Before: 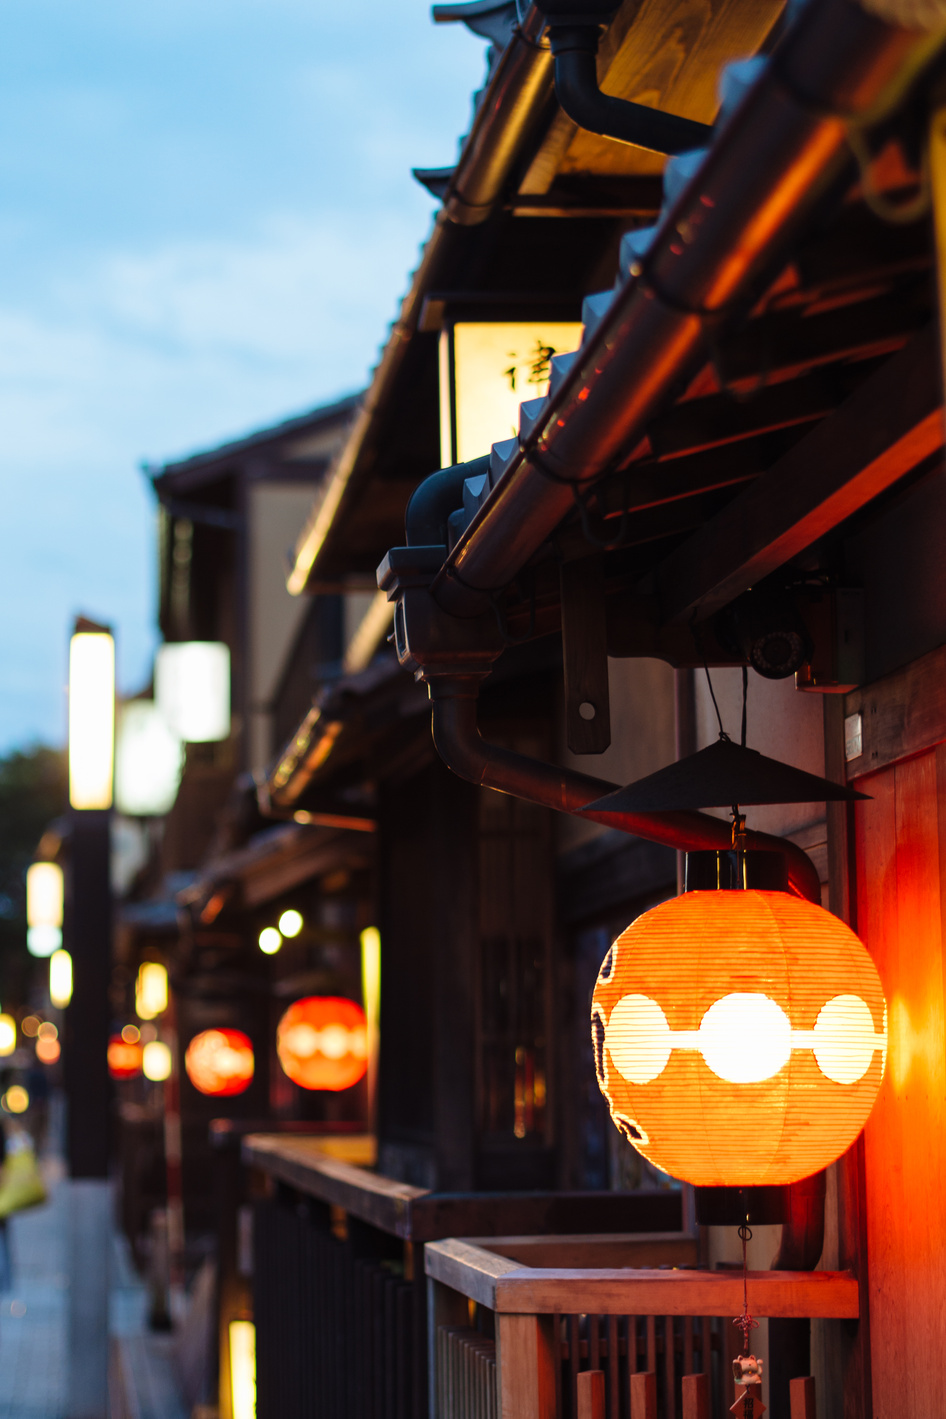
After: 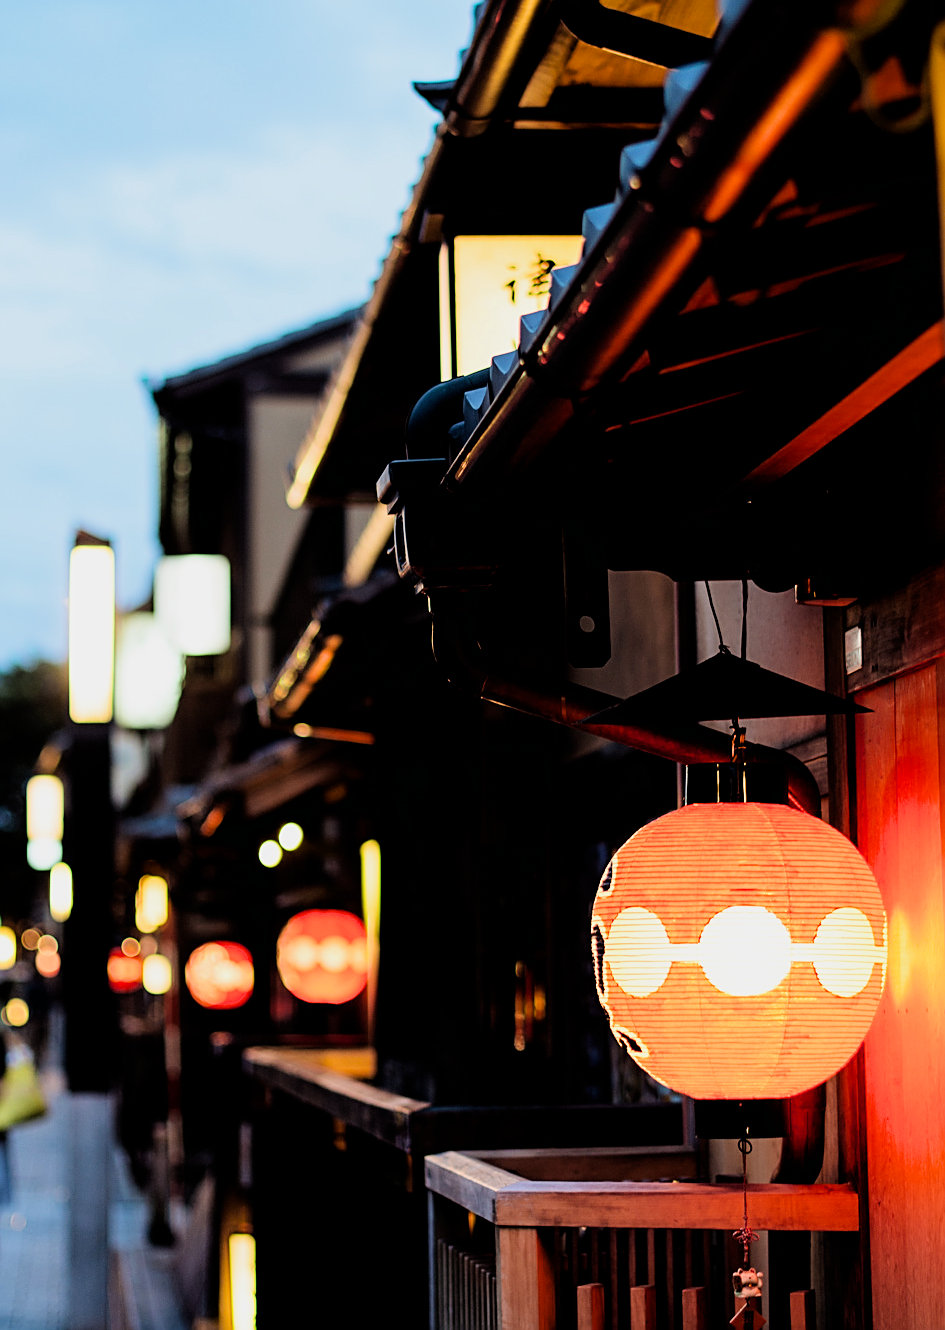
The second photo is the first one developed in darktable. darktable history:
crop and rotate: top 6.25%
sharpen: amount 0.575
filmic rgb: black relative exposure -5 EV, hardness 2.88, contrast 1.3
exposure: black level correction 0.005, exposure 0.417 EV, compensate highlight preservation false
